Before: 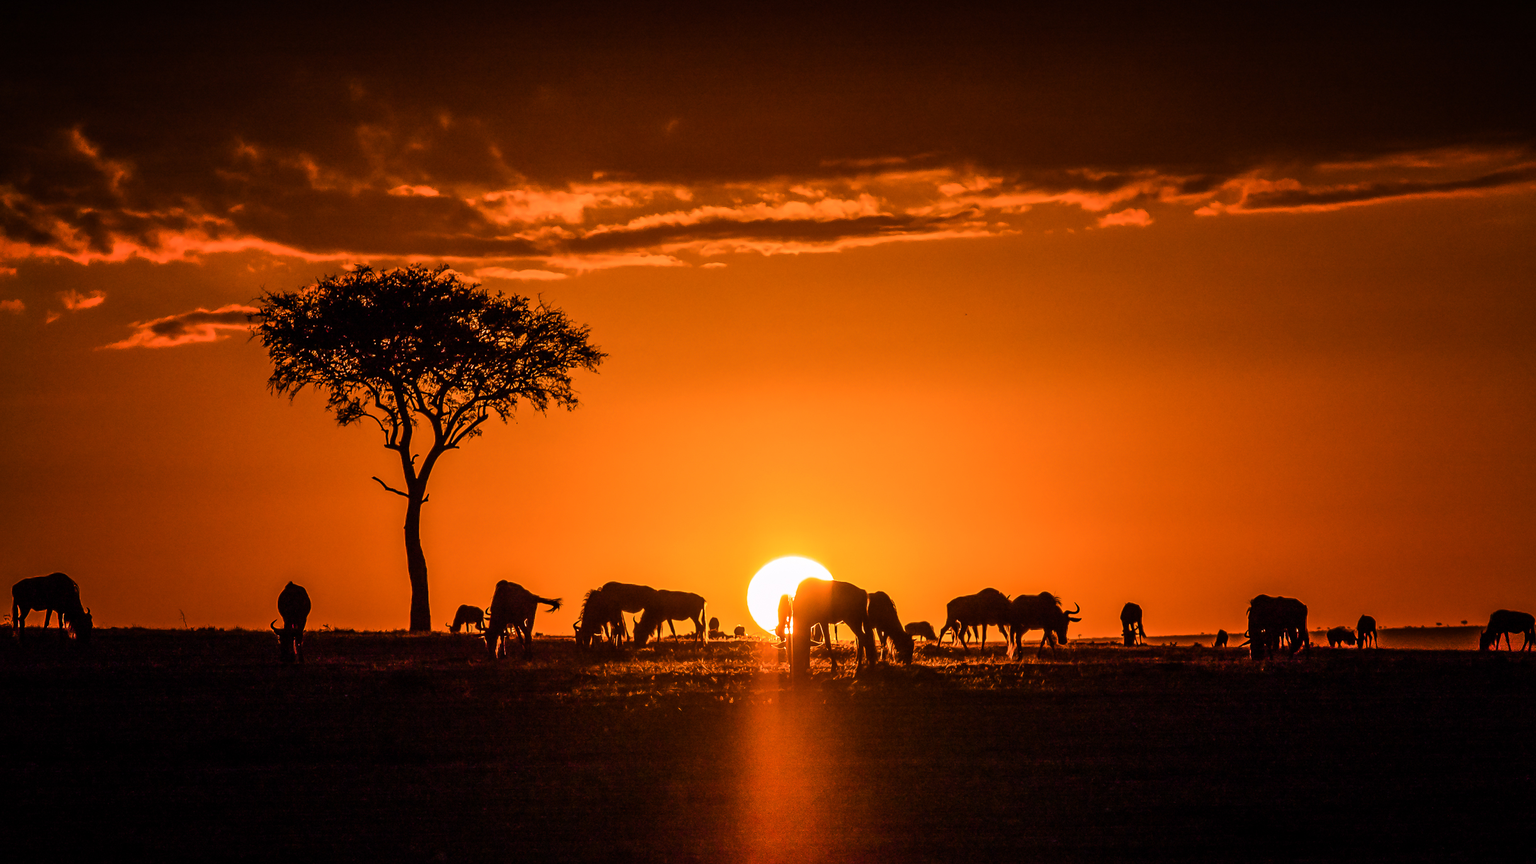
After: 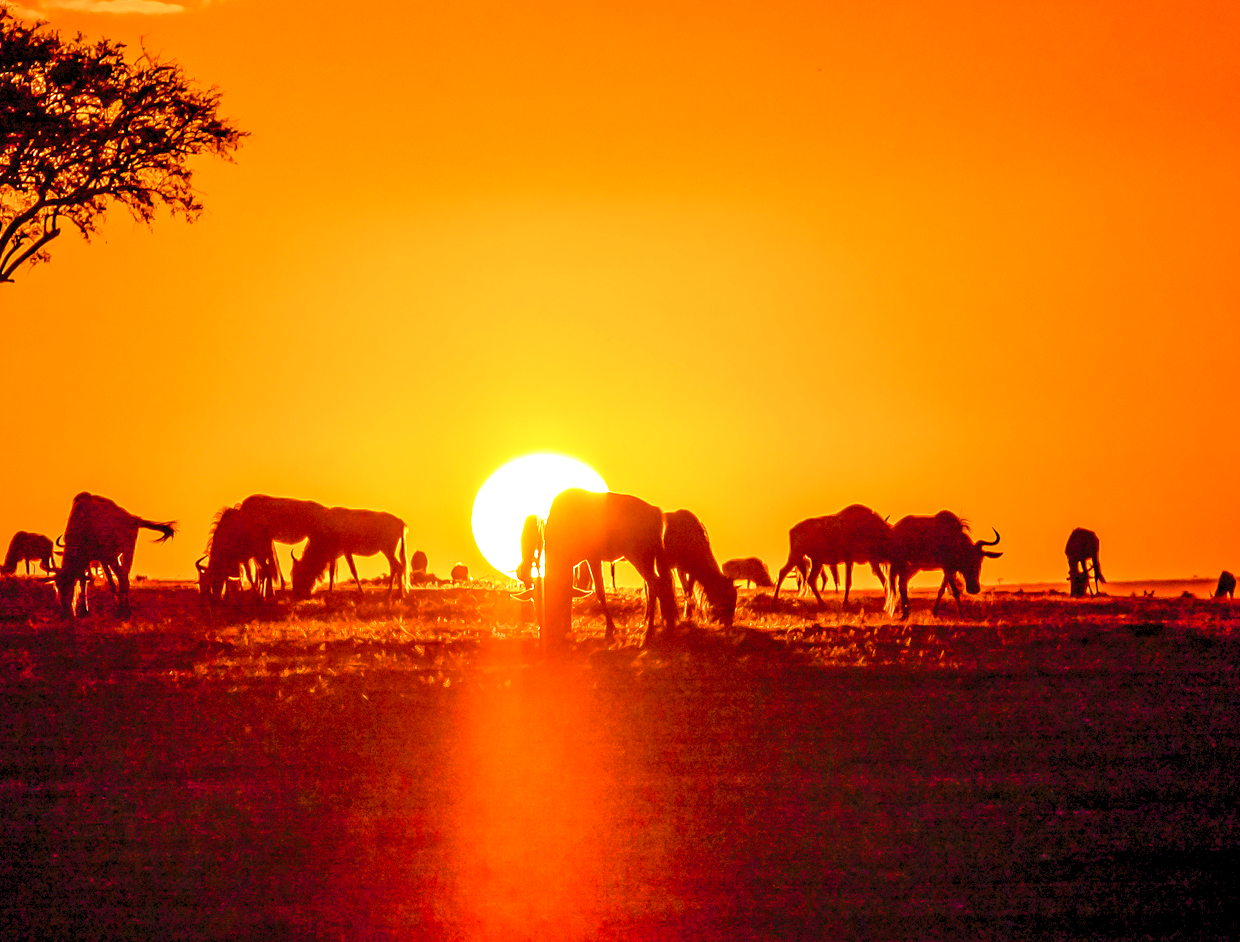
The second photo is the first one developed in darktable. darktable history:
exposure: exposure 0.169 EV, compensate highlight preservation false
crop and rotate: left 29.331%, top 31.333%, right 19.842%
levels: levels [0.008, 0.318, 0.836]
